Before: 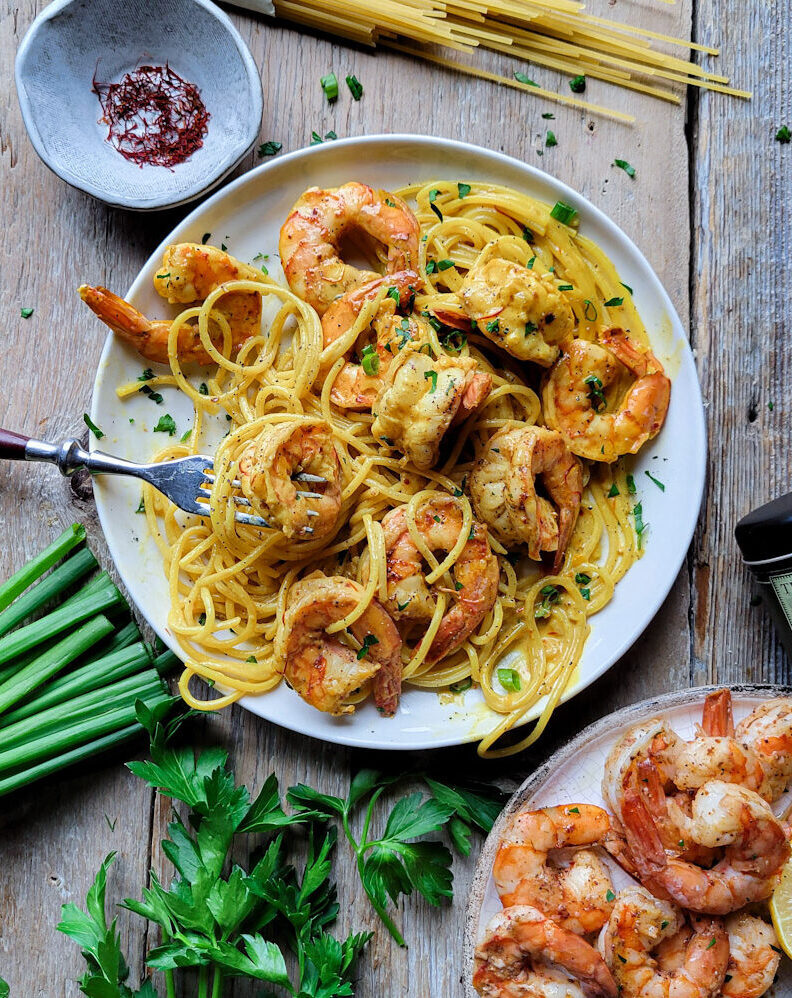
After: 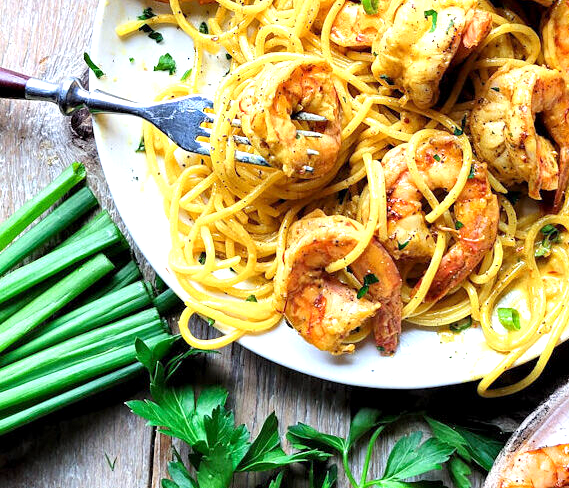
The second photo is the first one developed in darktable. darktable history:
exposure: black level correction 0.001, exposure 0.964 EV, compensate exposure bias true, compensate highlight preservation false
crop: top 36.248%, right 28.106%, bottom 14.783%
